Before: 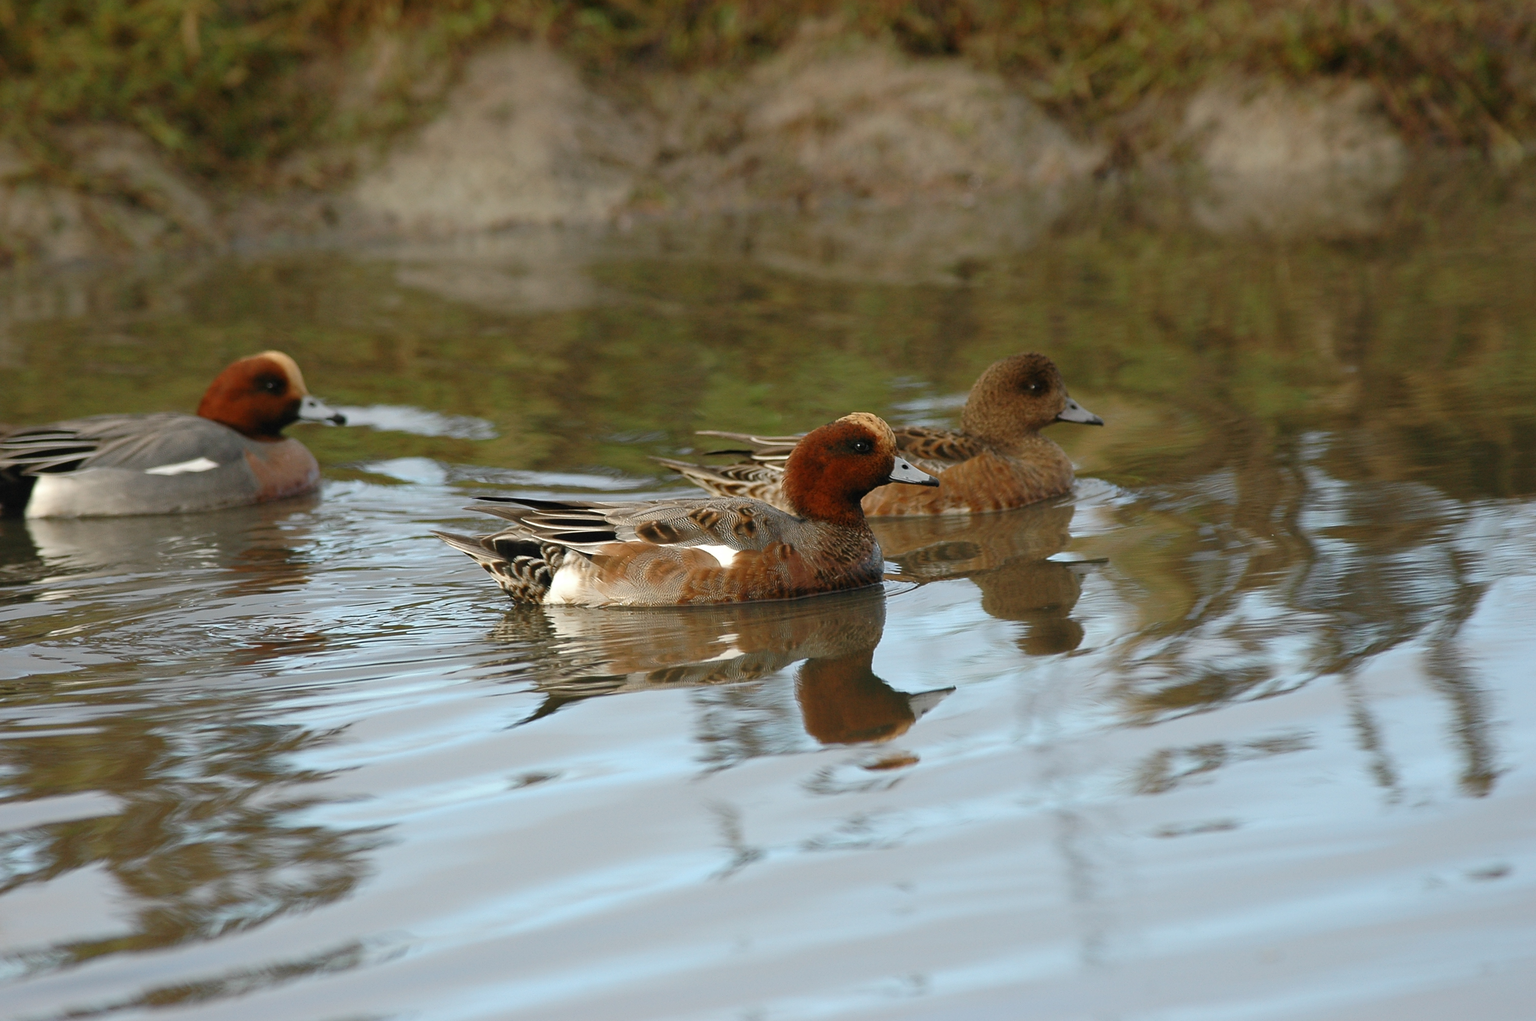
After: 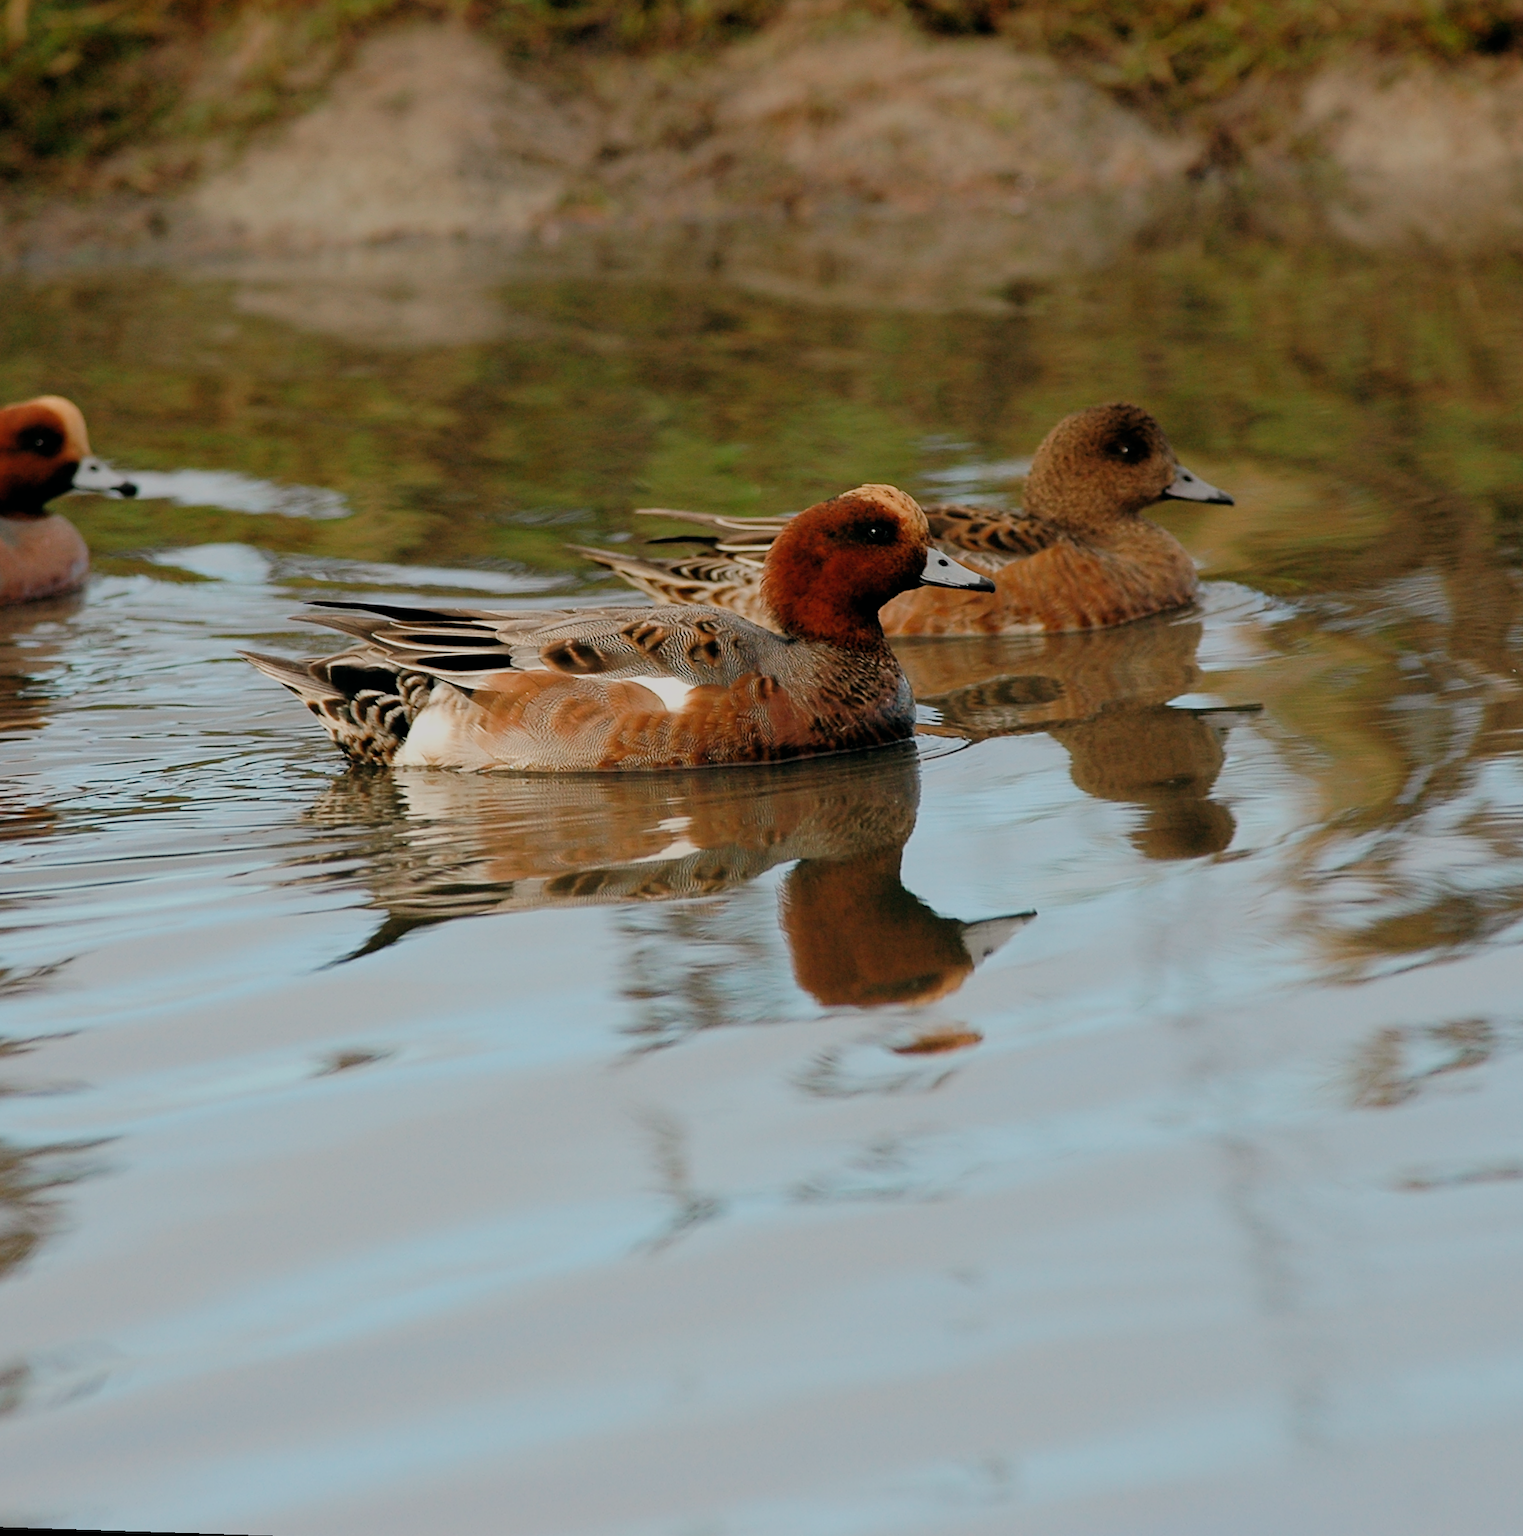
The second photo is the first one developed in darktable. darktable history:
rotate and perspective: rotation 0.72°, lens shift (vertical) -0.352, lens shift (horizontal) -0.051, crop left 0.152, crop right 0.859, crop top 0.019, crop bottom 0.964
crop: left 9.88%, right 12.664%
color balance: lift [1, 0.998, 1.001, 1.002], gamma [1, 1.02, 1, 0.98], gain [1, 1.02, 1.003, 0.98]
filmic rgb: black relative exposure -6.98 EV, white relative exposure 5.63 EV, hardness 2.86
